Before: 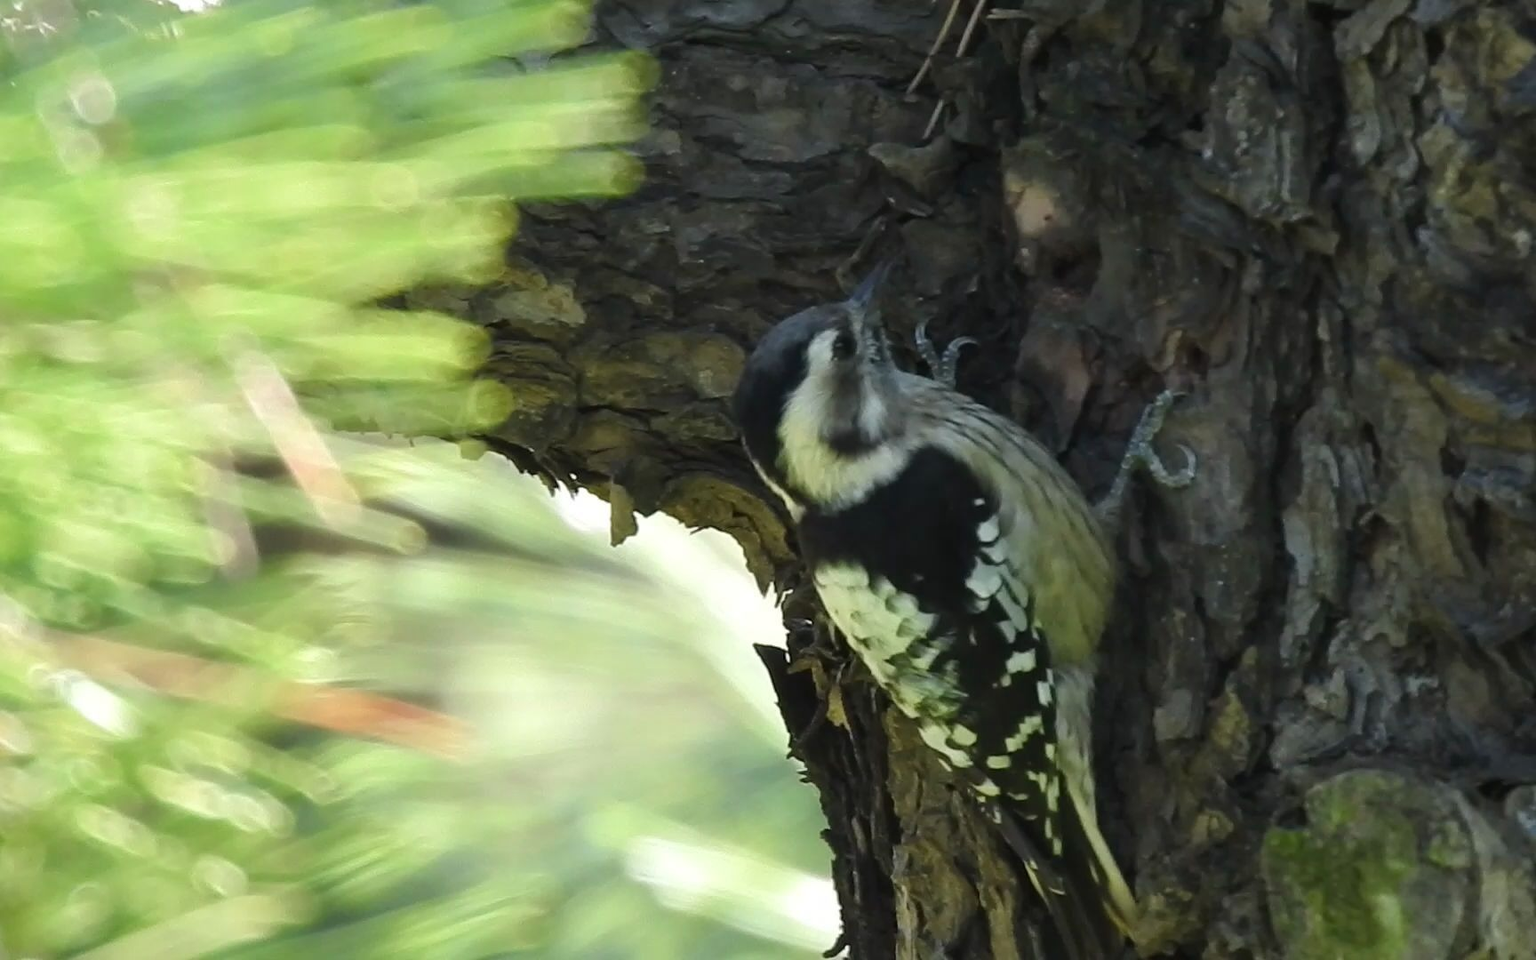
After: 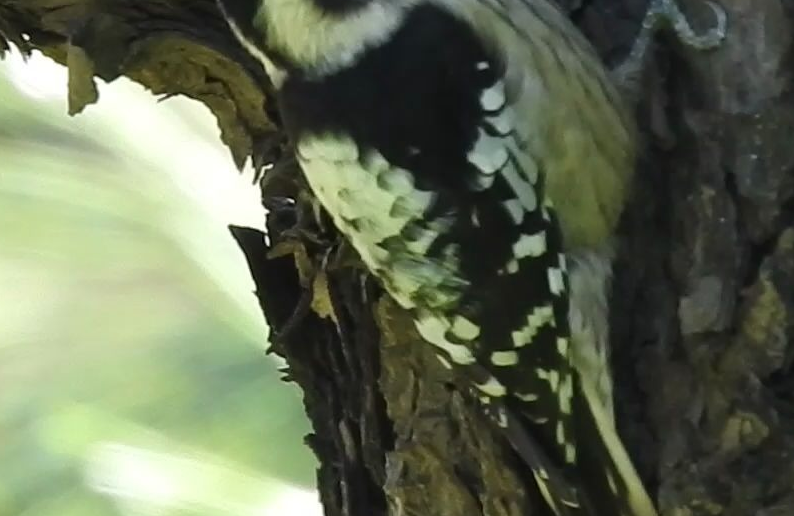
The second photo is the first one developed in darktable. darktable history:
crop: left 35.827%, top 46.233%, right 18.198%, bottom 5.956%
